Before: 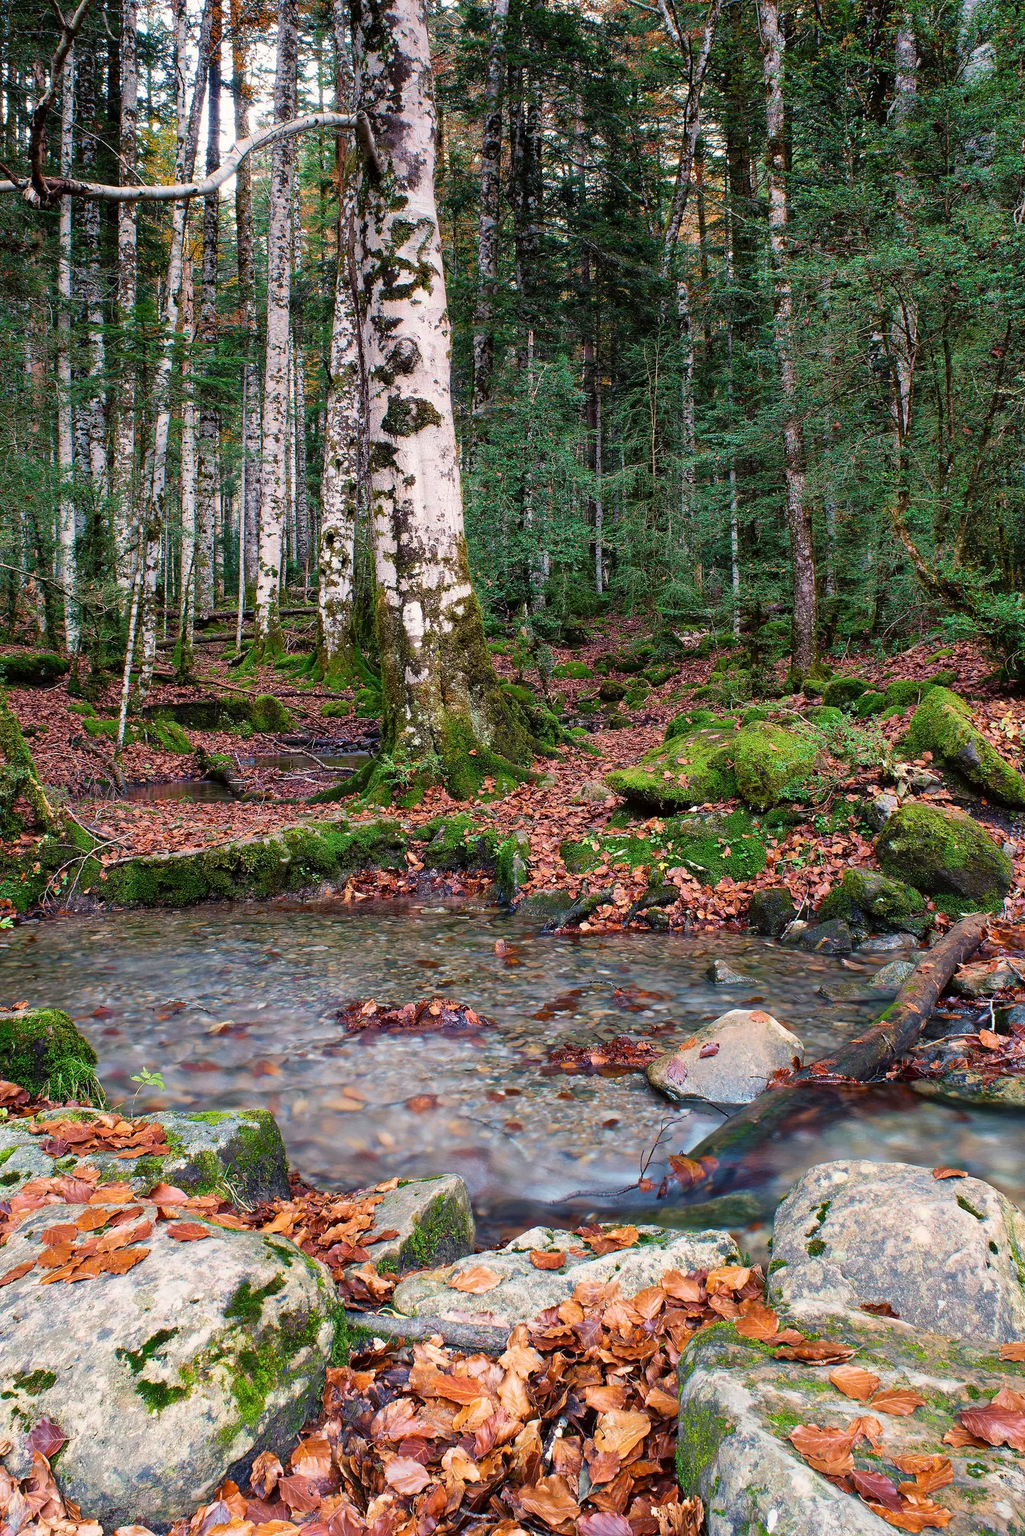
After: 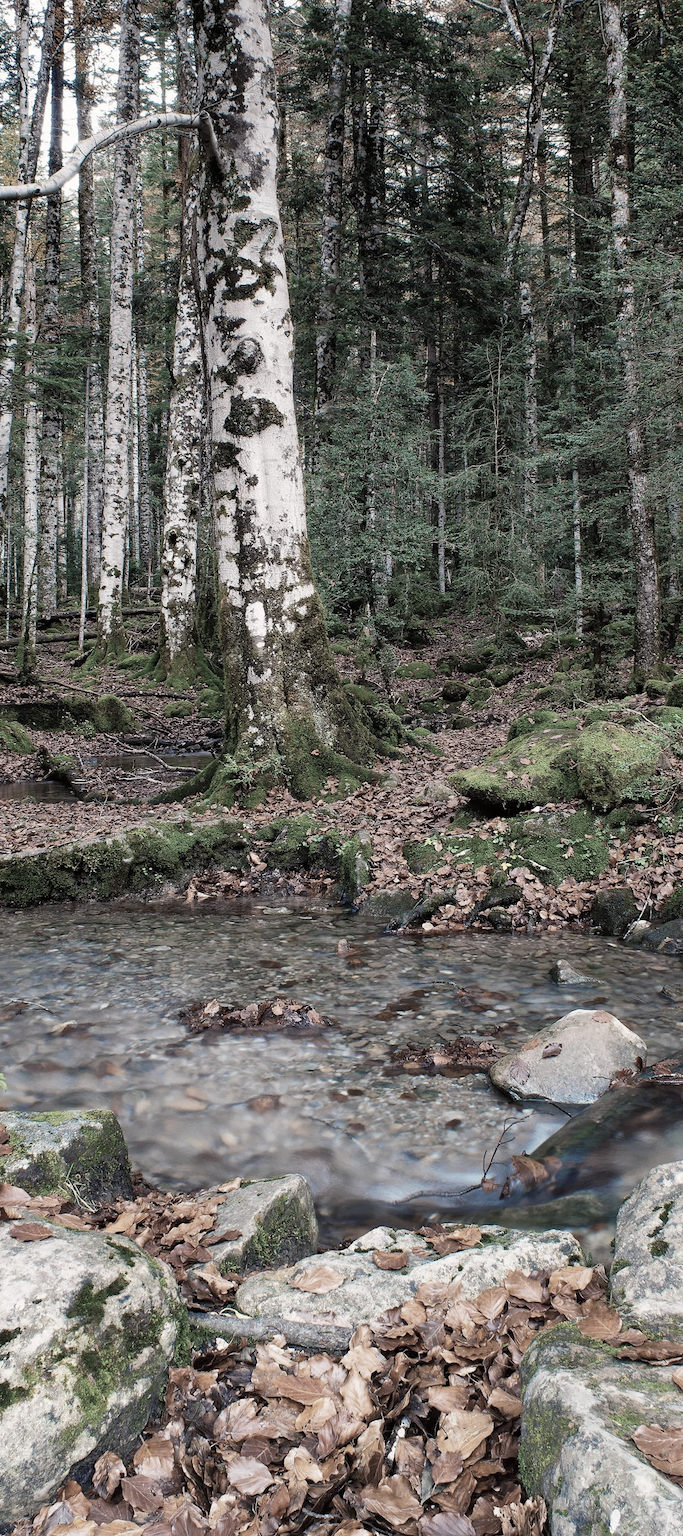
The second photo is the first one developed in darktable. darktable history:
crop: left 15.419%, right 17.914%
color zones: curves: ch1 [(0.238, 0.163) (0.476, 0.2) (0.733, 0.322) (0.848, 0.134)]
